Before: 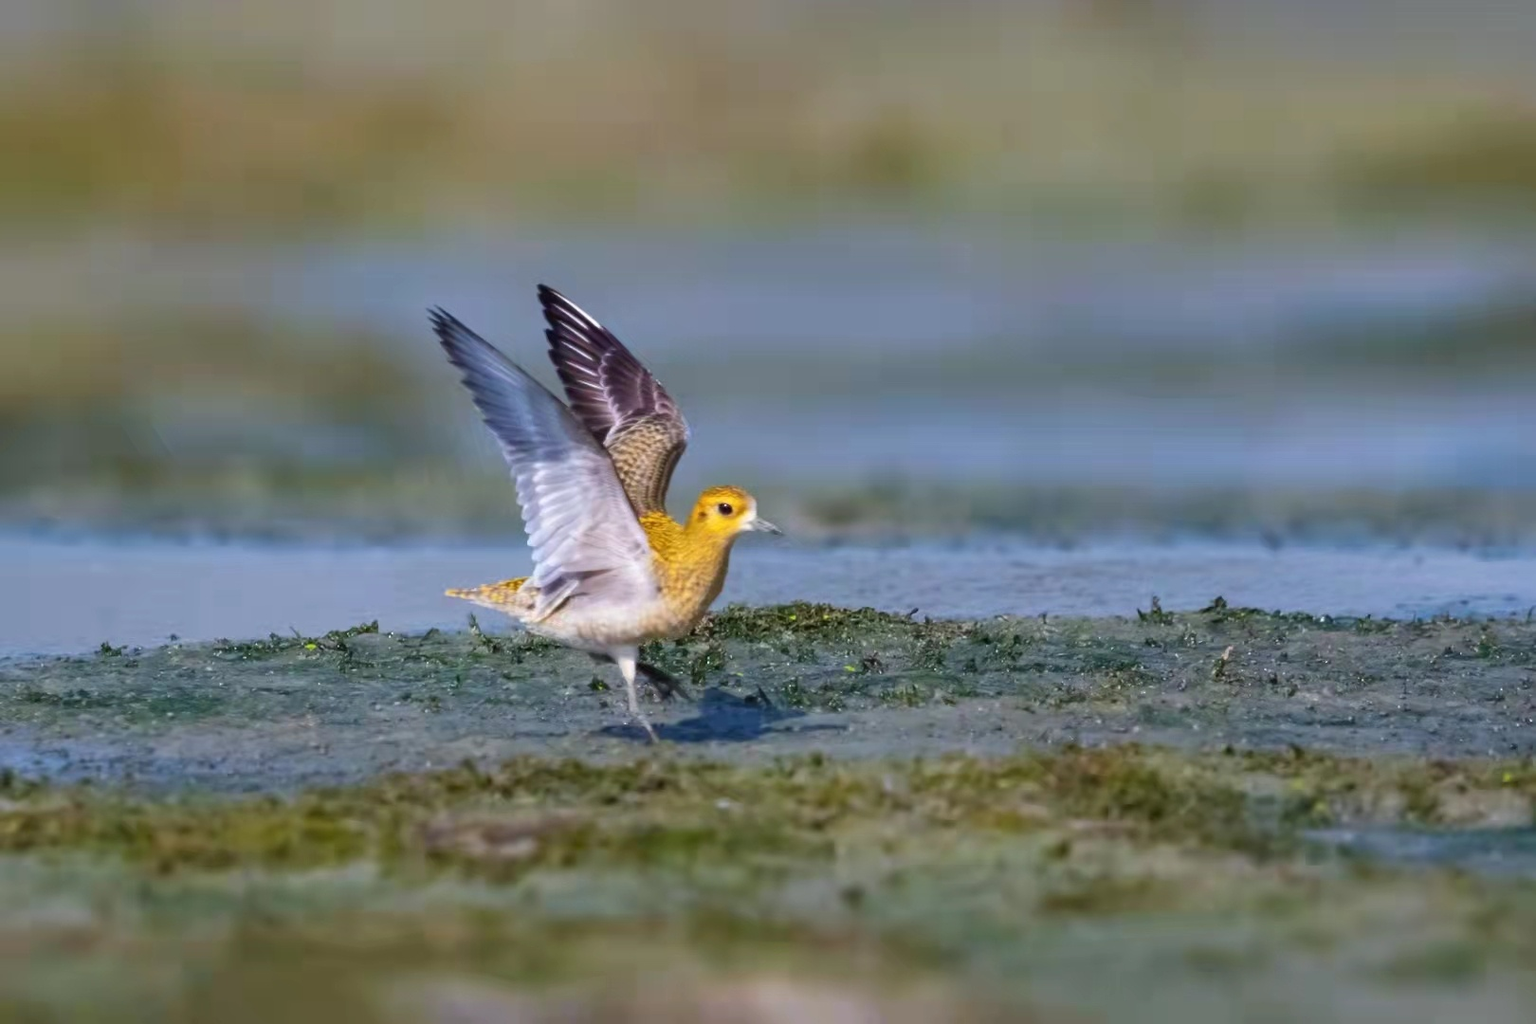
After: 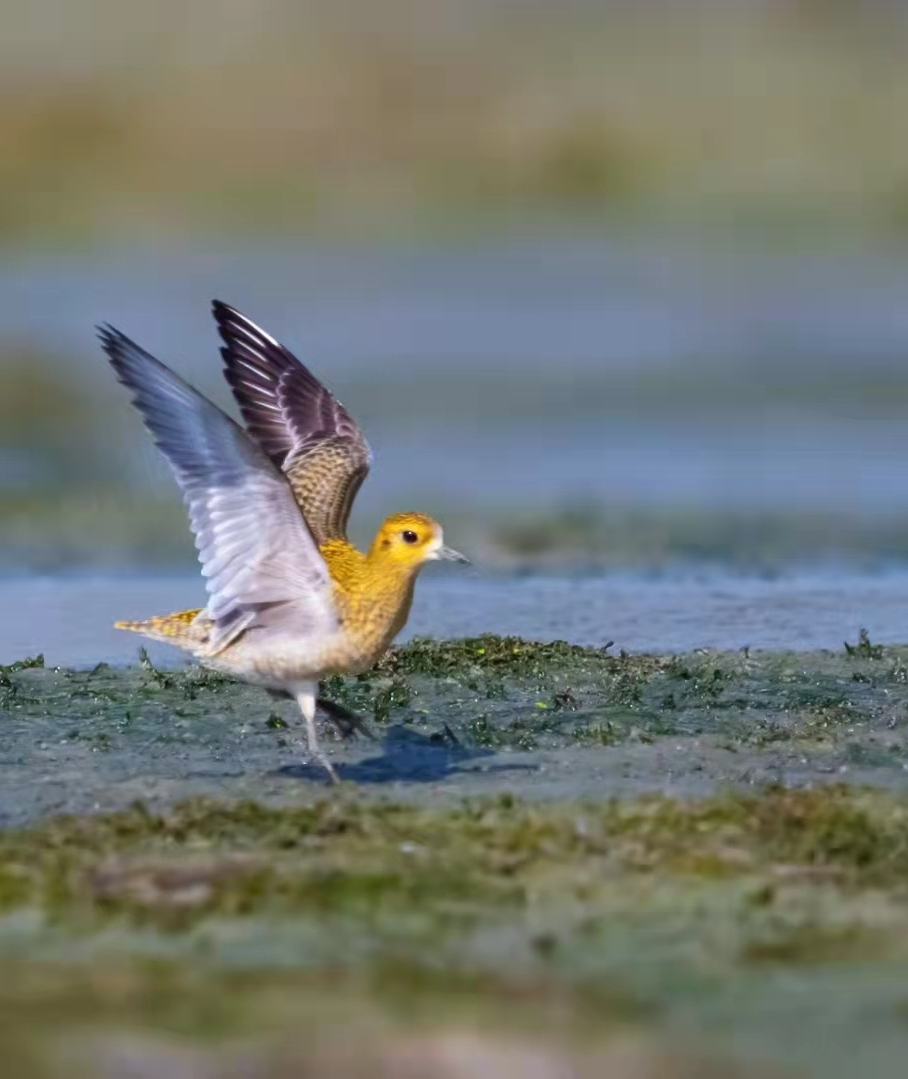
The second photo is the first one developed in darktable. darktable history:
crop: left 21.921%, right 22.021%, bottom 0.006%
